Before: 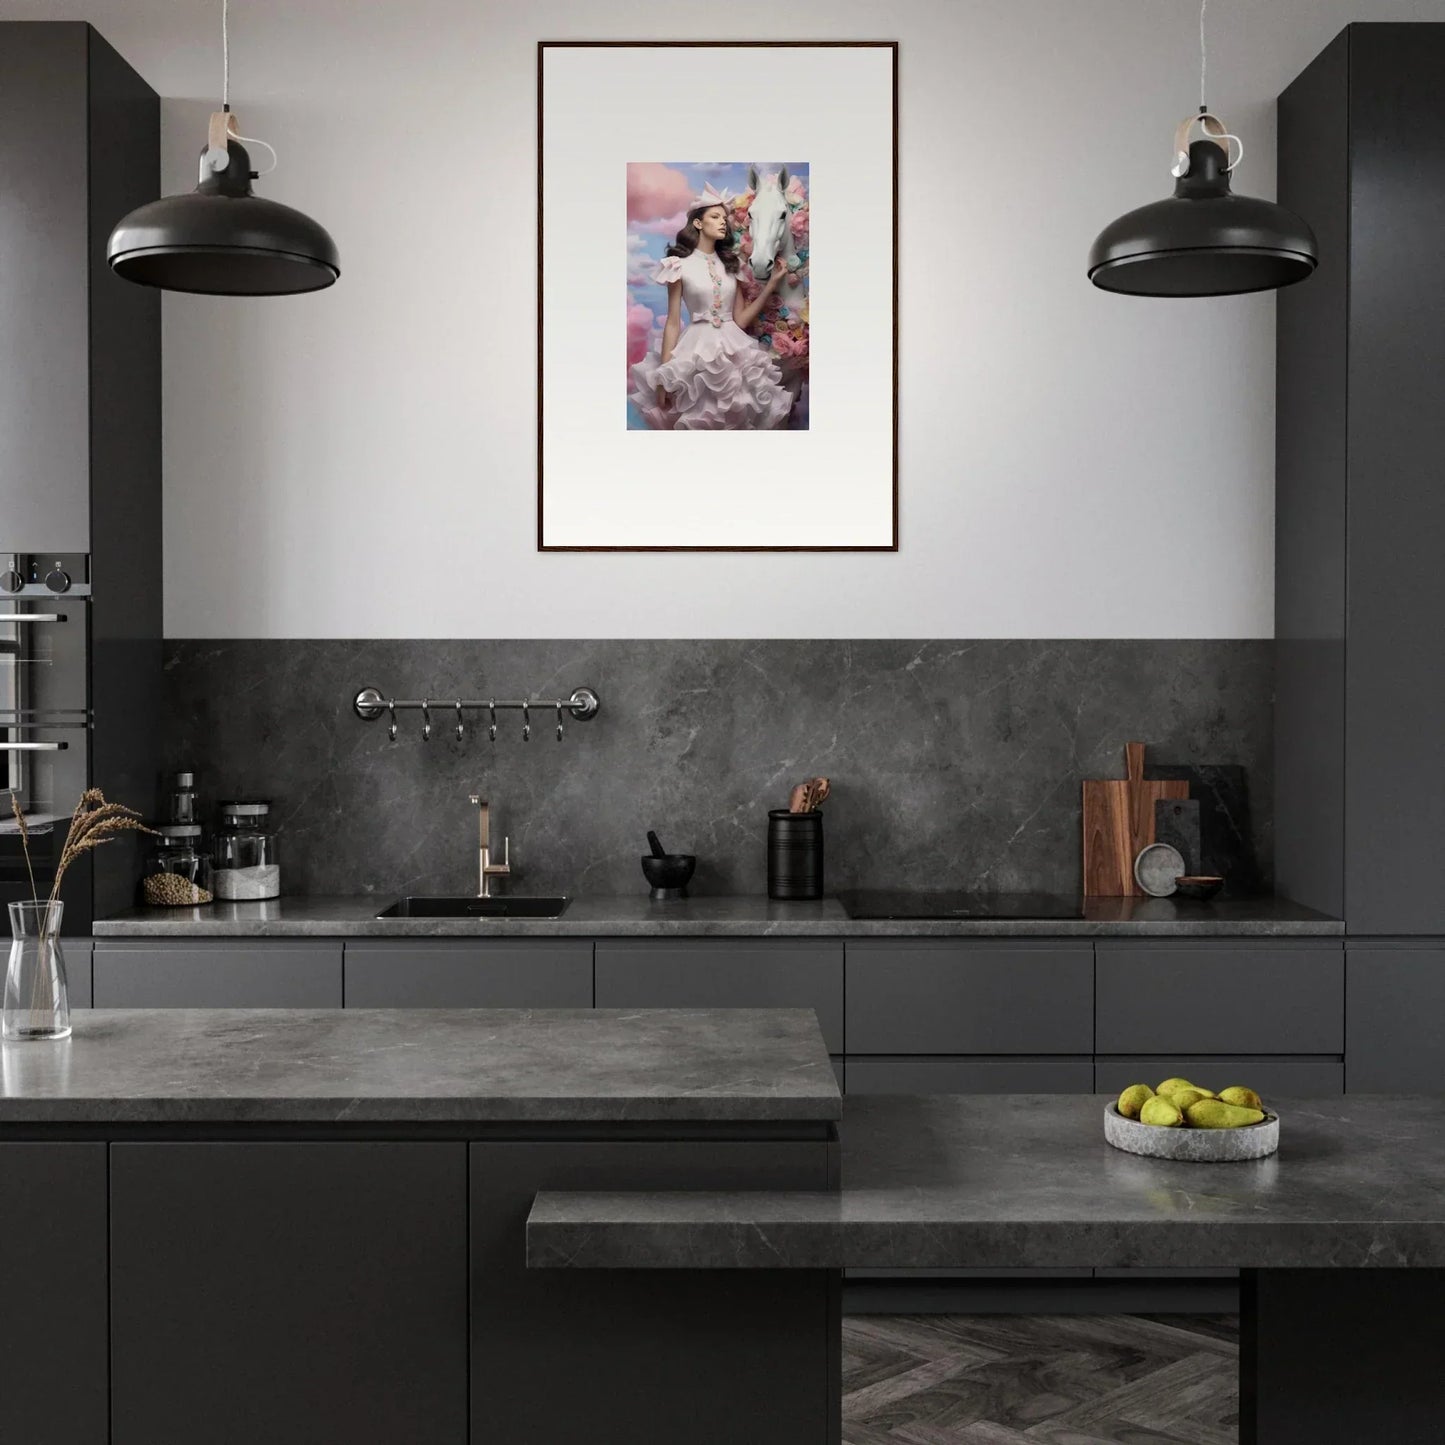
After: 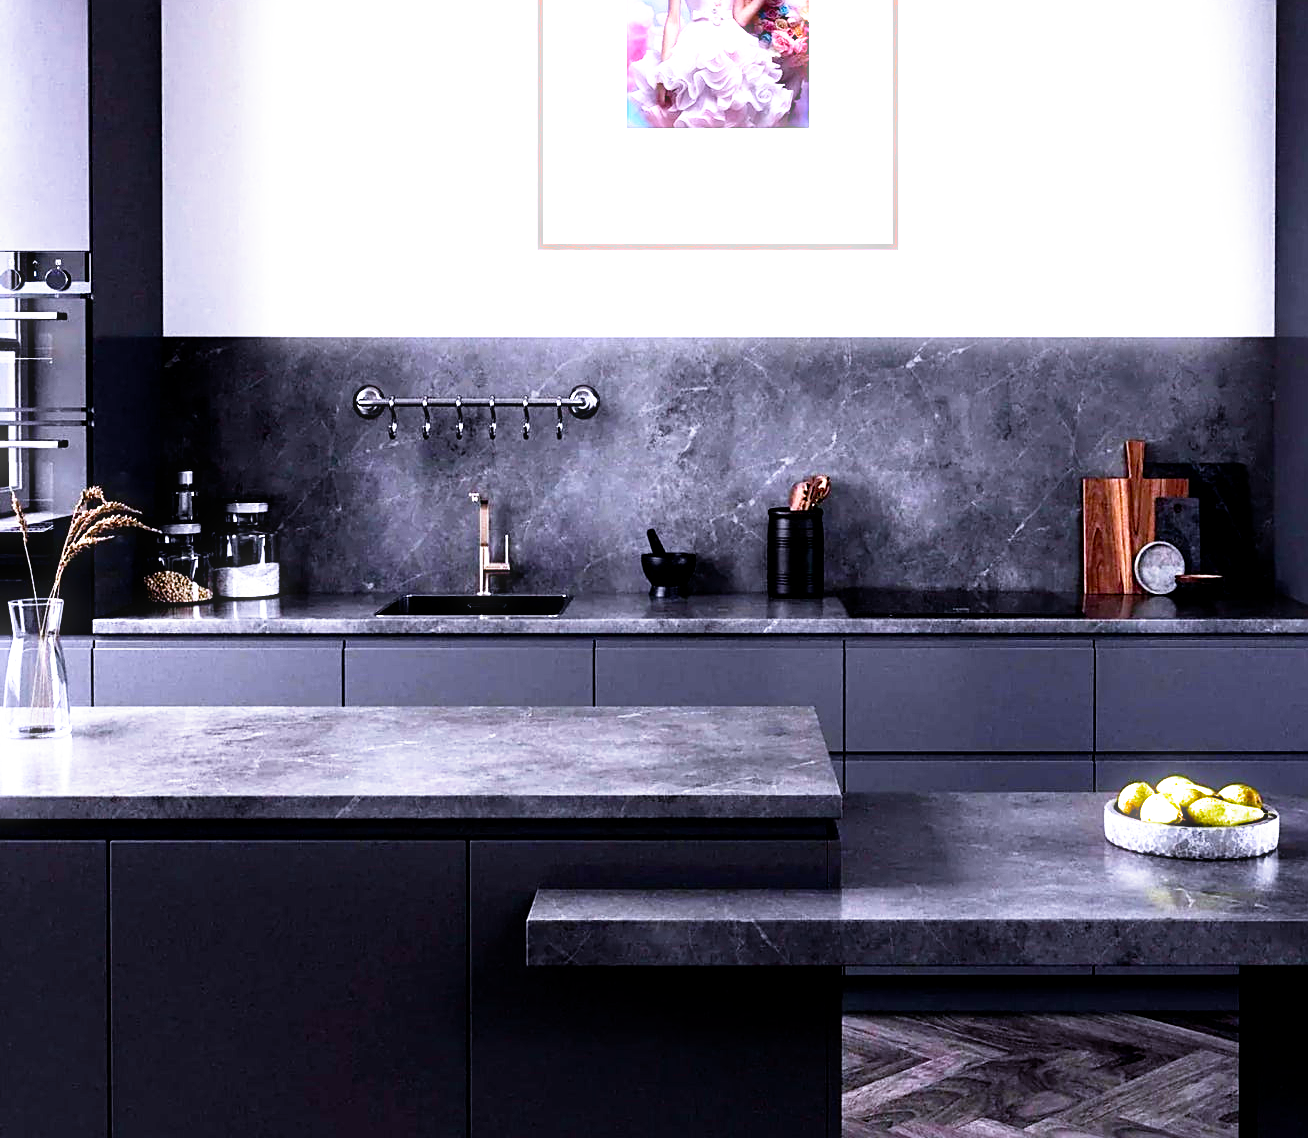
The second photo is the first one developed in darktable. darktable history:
color calibration: output R [1.063, -0.012, -0.003, 0], output B [-0.079, 0.047, 1, 0], illuminant custom, x 0.389, y 0.387, temperature 3838.64 K
crop: top 20.916%, right 9.437%, bottom 0.316%
bloom: size 3%, threshold 100%, strength 0%
sharpen: on, module defaults
color balance rgb: linear chroma grading › shadows 32%, linear chroma grading › global chroma -2%, linear chroma grading › mid-tones 4%, perceptual saturation grading › global saturation -2%, perceptual saturation grading › highlights -8%, perceptual saturation grading › mid-tones 8%, perceptual saturation grading › shadows 4%, perceptual brilliance grading › highlights 8%, perceptual brilliance grading › mid-tones 4%, perceptual brilliance grading › shadows 2%, global vibrance 16%, saturation formula JzAzBz (2021)
tone equalizer: -8 EV -0.417 EV, -7 EV -0.389 EV, -6 EV -0.333 EV, -5 EV -0.222 EV, -3 EV 0.222 EV, -2 EV 0.333 EV, -1 EV 0.389 EV, +0 EV 0.417 EV, edges refinement/feathering 500, mask exposure compensation -1.57 EV, preserve details no
filmic rgb: middle gray luminance 8.8%, black relative exposure -6.3 EV, white relative exposure 2.7 EV, threshold 6 EV, target black luminance 0%, hardness 4.74, latitude 73.47%, contrast 1.332, shadows ↔ highlights balance 10.13%, add noise in highlights 0, preserve chrominance no, color science v3 (2019), use custom middle-gray values true, iterations of high-quality reconstruction 0, contrast in highlights soft, enable highlight reconstruction true
